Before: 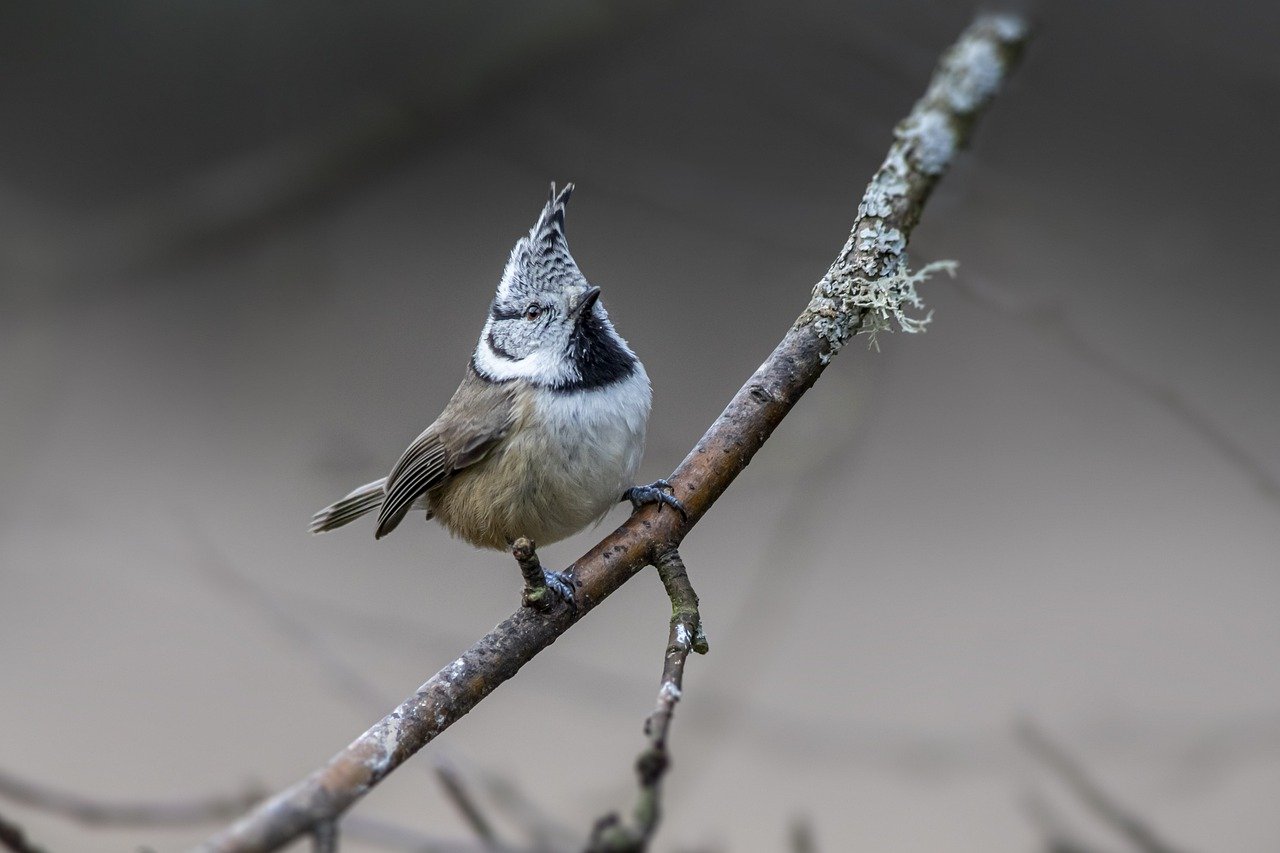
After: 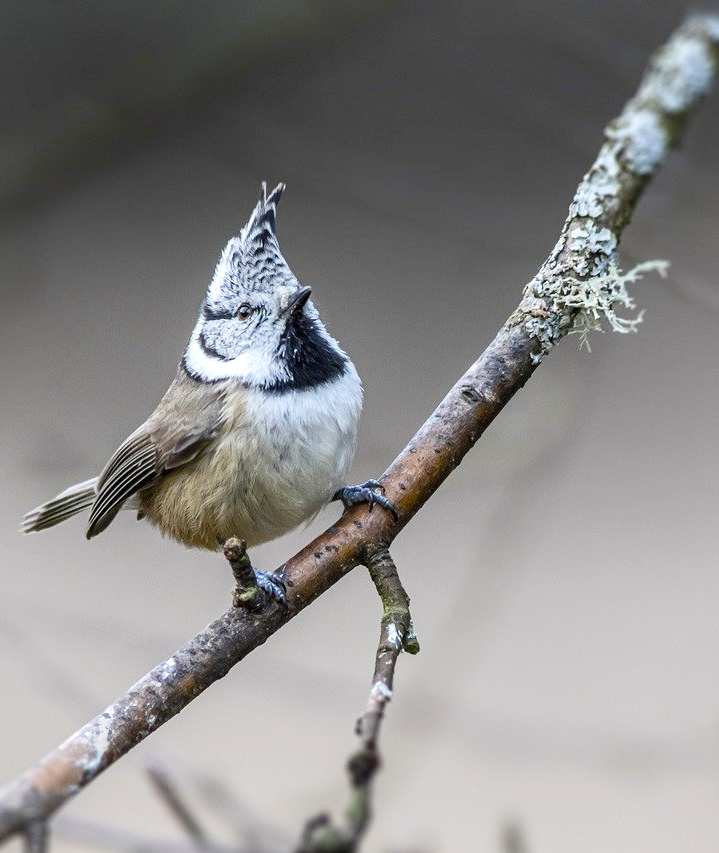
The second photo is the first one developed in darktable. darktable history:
crop and rotate: left 22.633%, right 21.169%
contrast brightness saturation: contrast 0.195, brightness 0.164, saturation 0.225
color balance rgb: perceptual saturation grading › global saturation -0.041%, perceptual saturation grading › highlights -32.723%, perceptual saturation grading › mid-tones 5.297%, perceptual saturation grading › shadows 17.815%, global vibrance 9.855%
exposure: exposure 0.211 EV, compensate exposure bias true, compensate highlight preservation false
